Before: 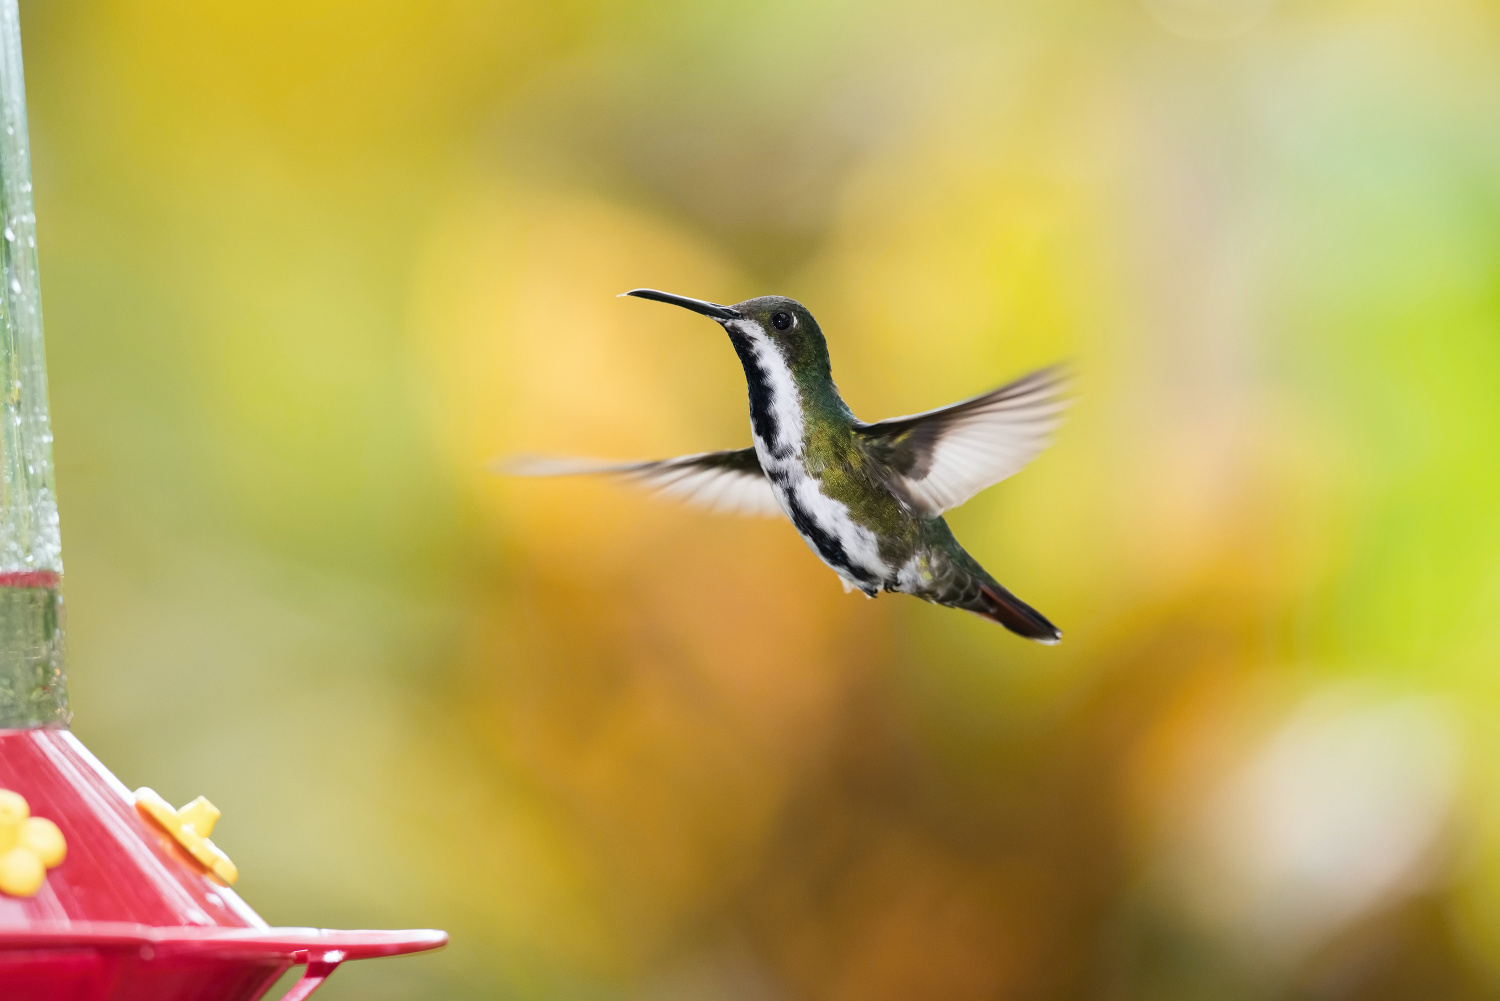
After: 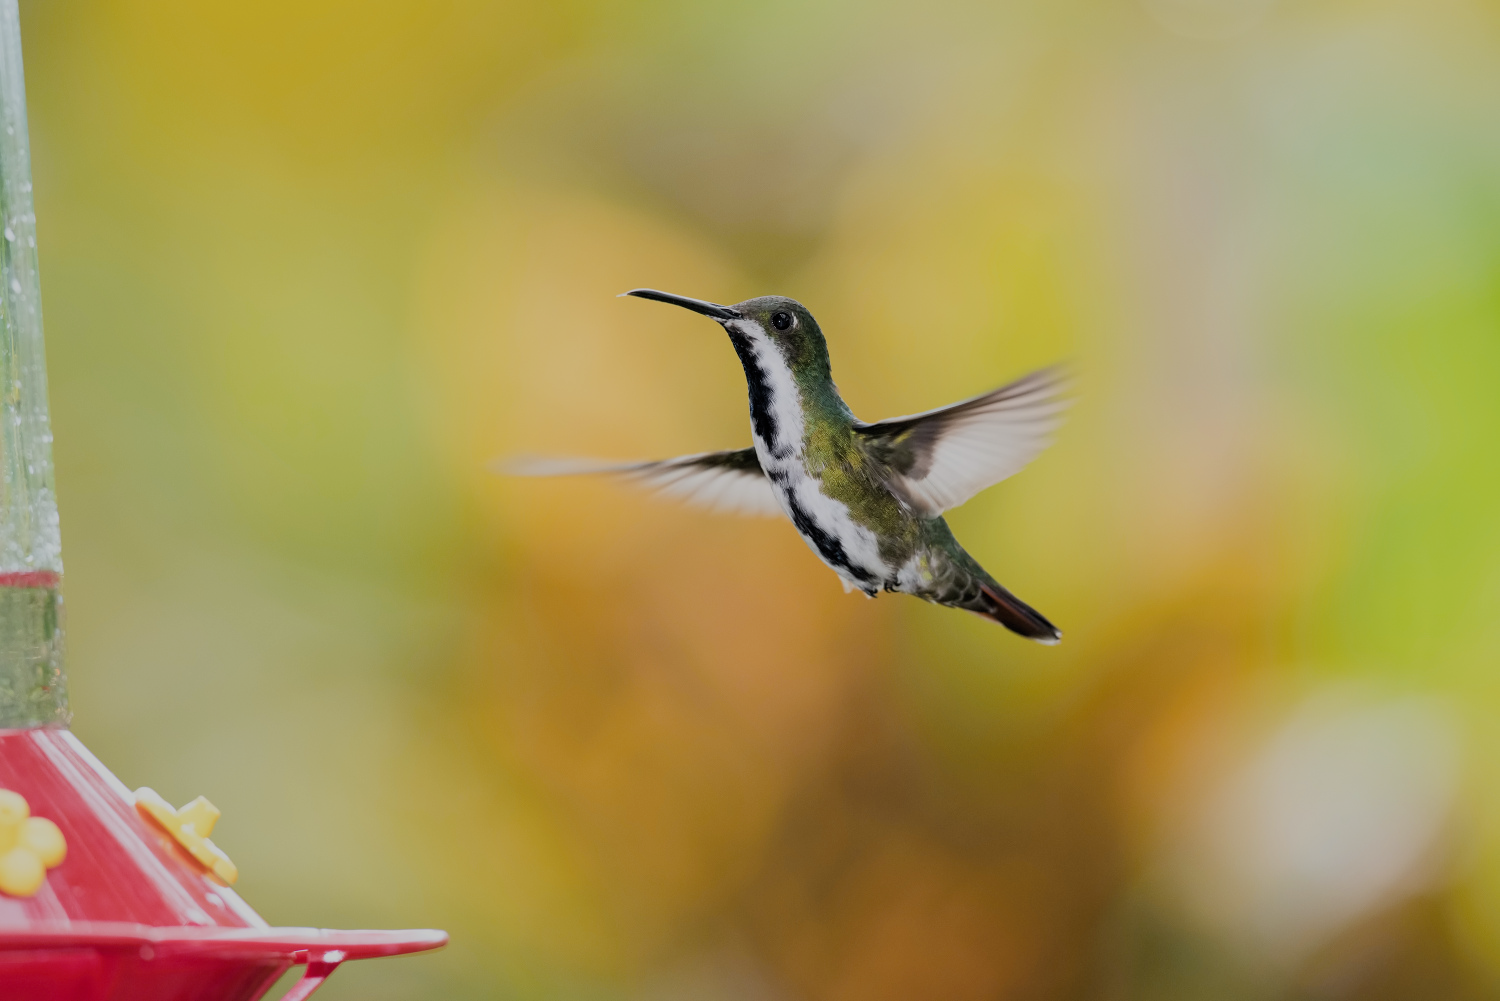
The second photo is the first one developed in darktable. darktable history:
filmic rgb: black relative exposure -8.87 EV, white relative exposure 4.98 EV, threshold 3.06 EV, target black luminance 0%, hardness 3.78, latitude 66.65%, contrast 0.817, highlights saturation mix 11.21%, shadows ↔ highlights balance 20.45%, iterations of high-quality reconstruction 0, enable highlight reconstruction true
